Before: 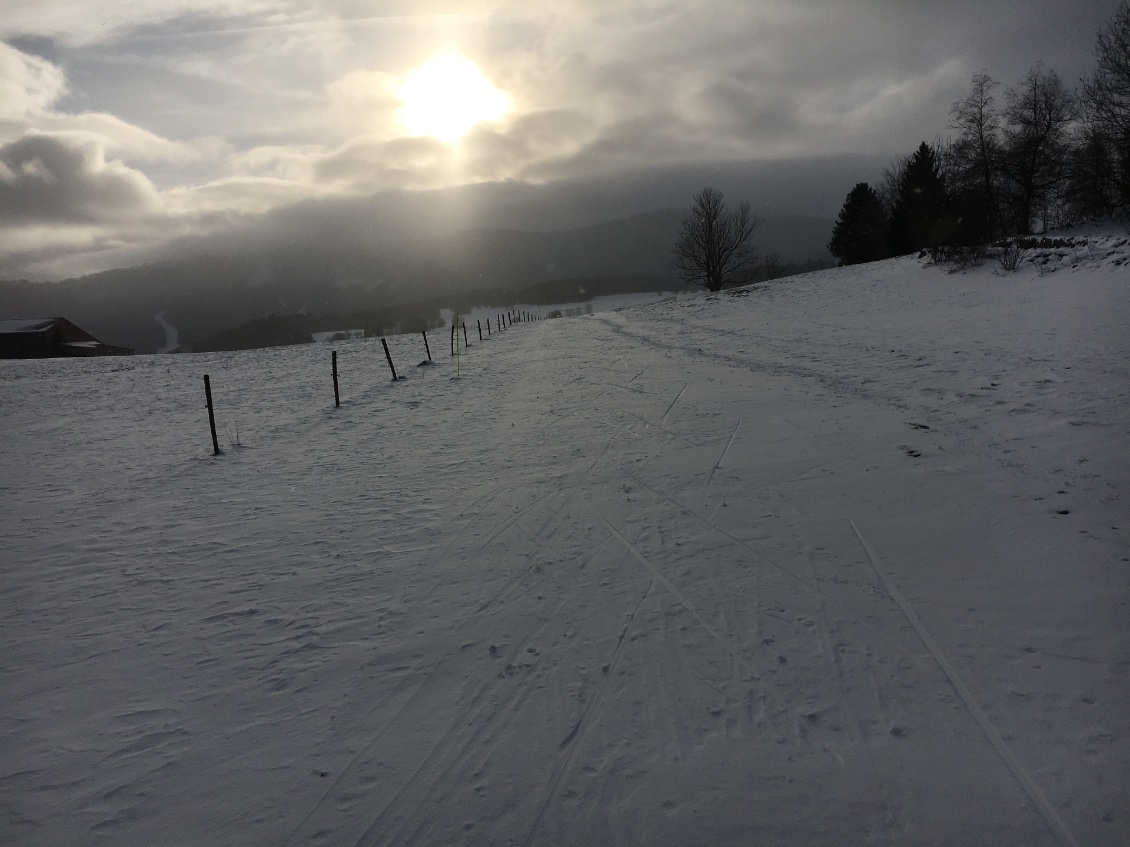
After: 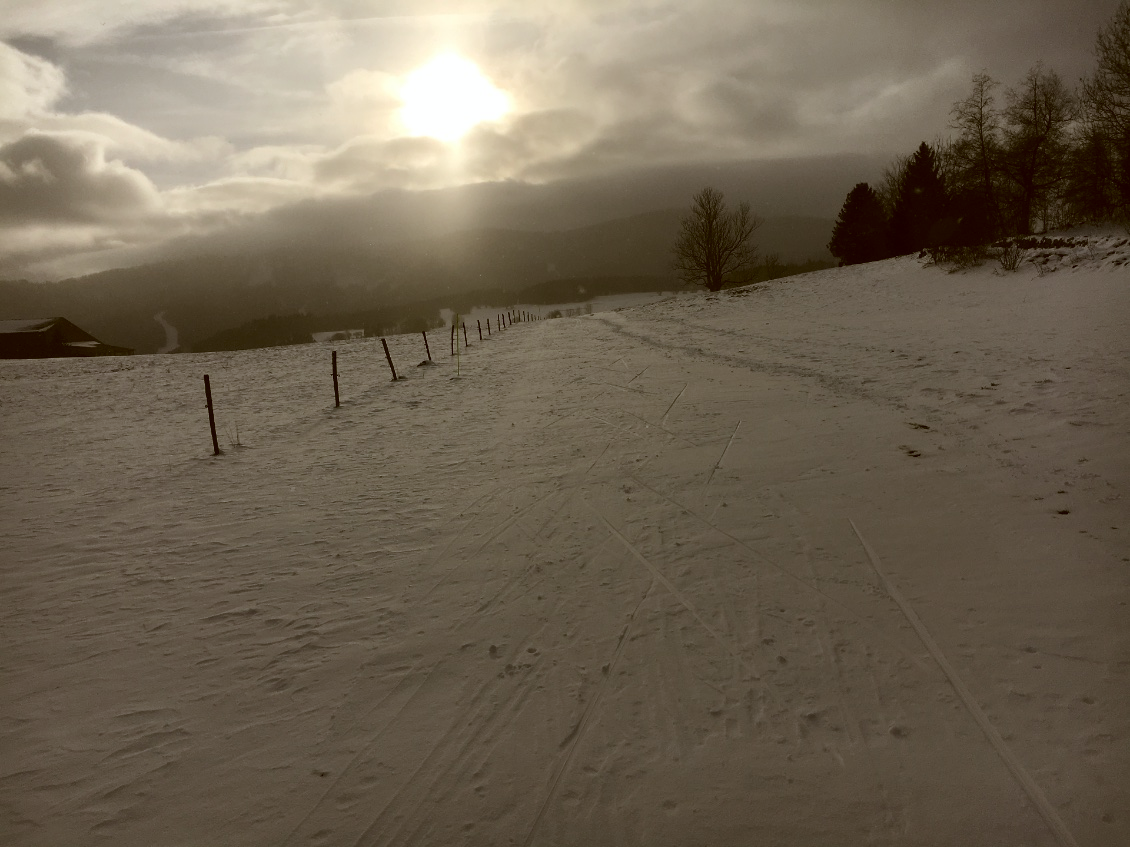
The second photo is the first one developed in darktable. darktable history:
levels: black 0.057%
color correction: highlights a* -0.484, highlights b* 0.162, shadows a* 4.46, shadows b* 20.79
